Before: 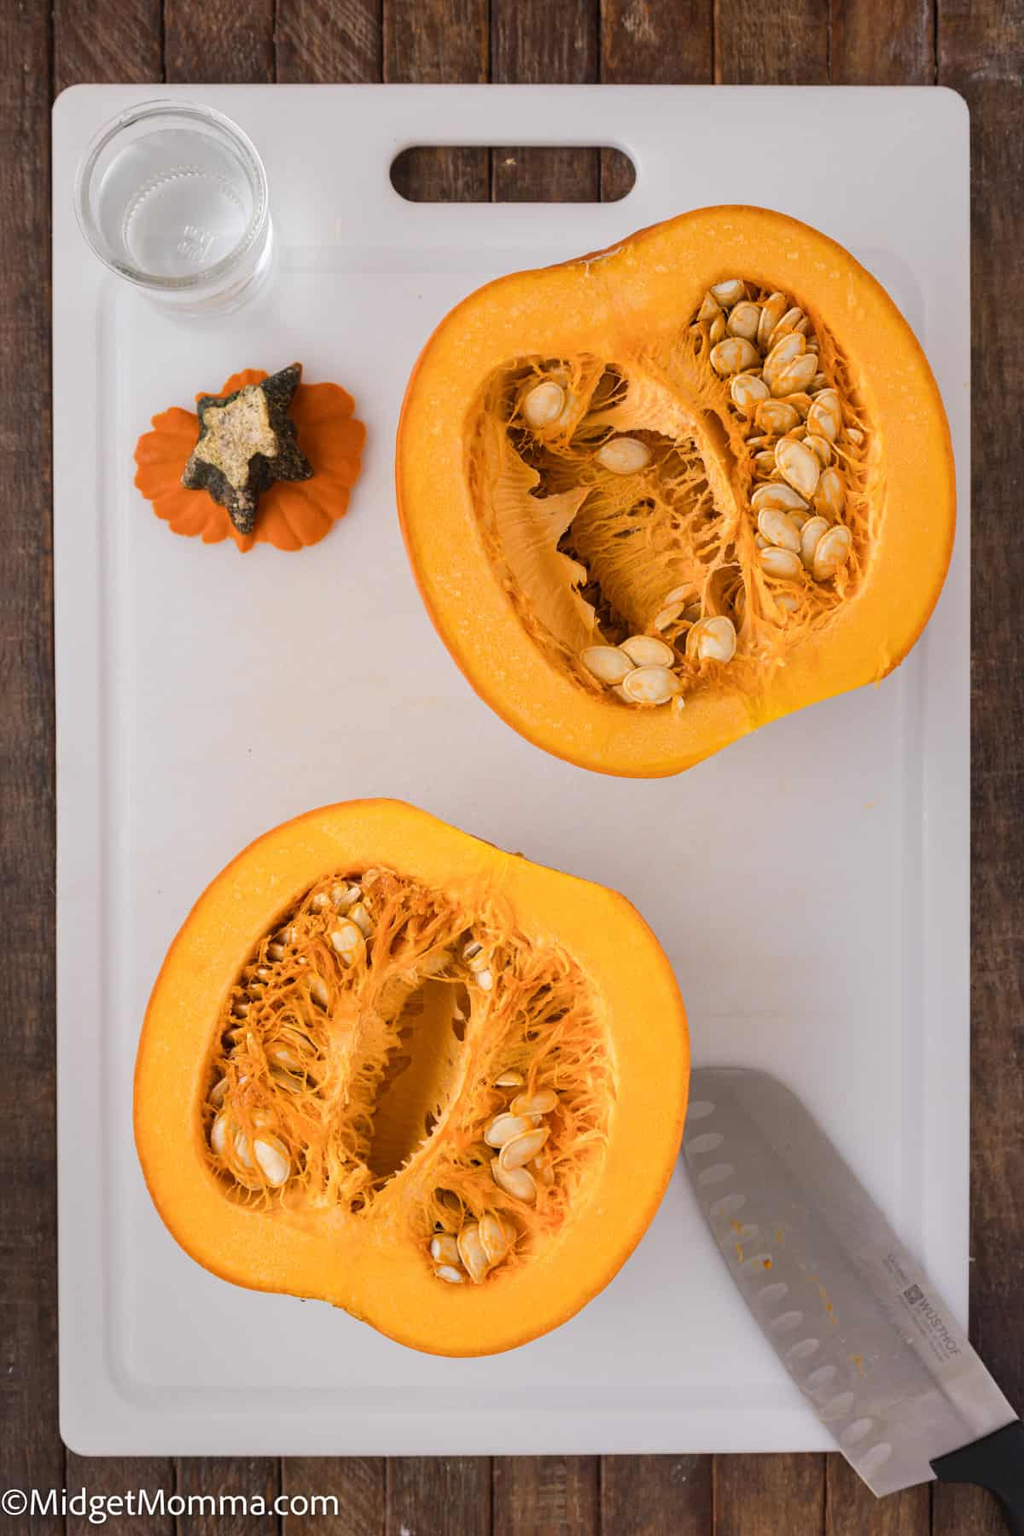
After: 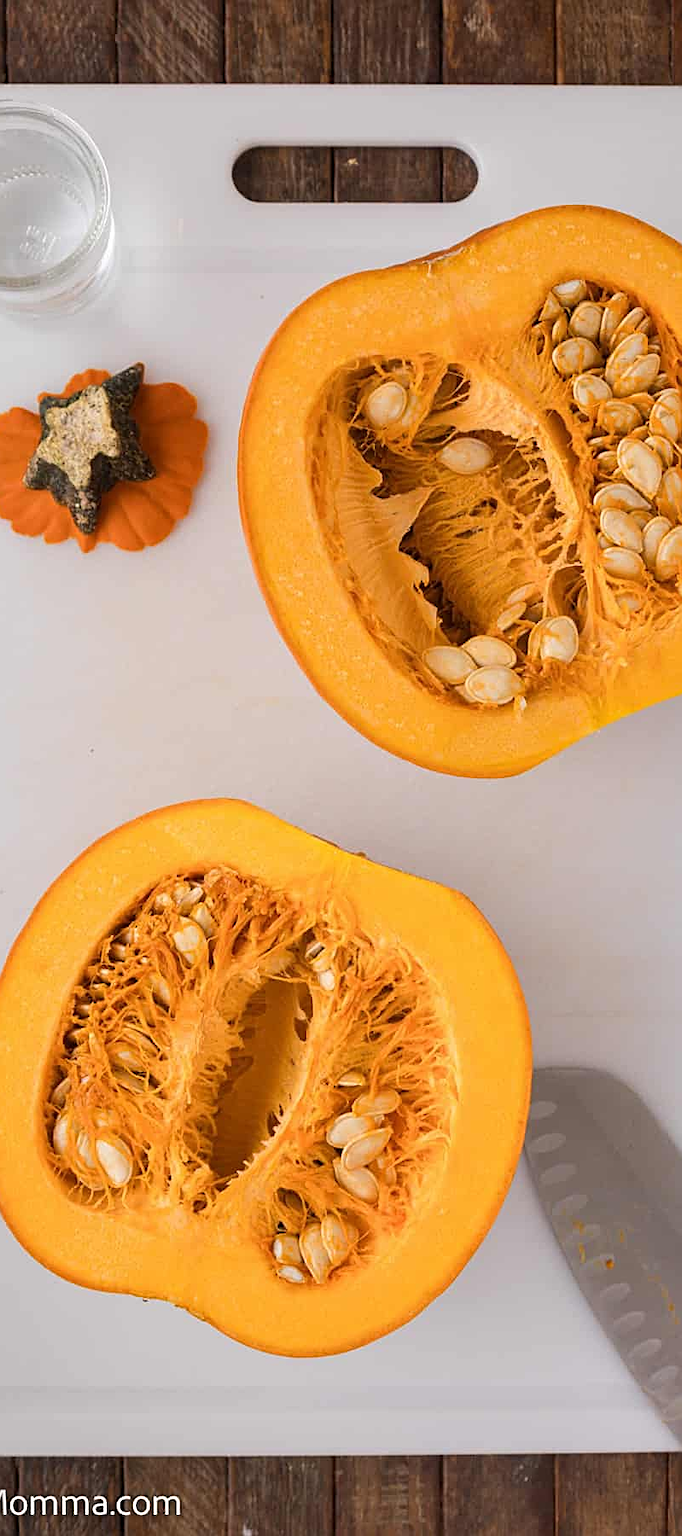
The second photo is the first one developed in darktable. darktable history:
crop and rotate: left 15.446%, right 17.836%
sharpen: on, module defaults
